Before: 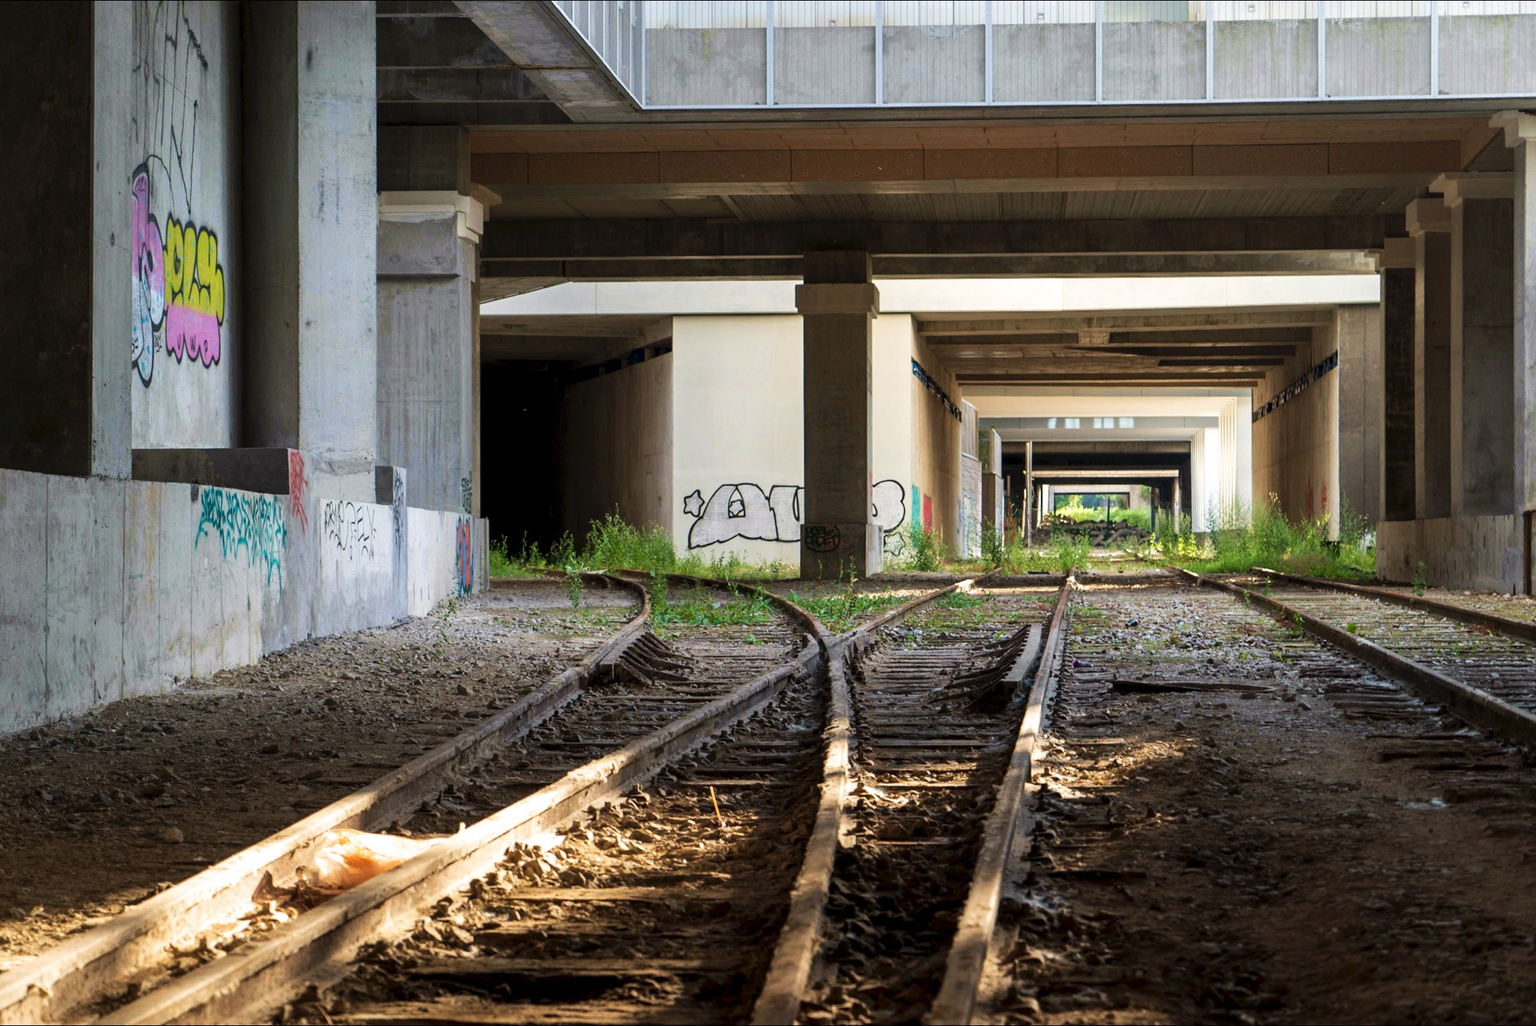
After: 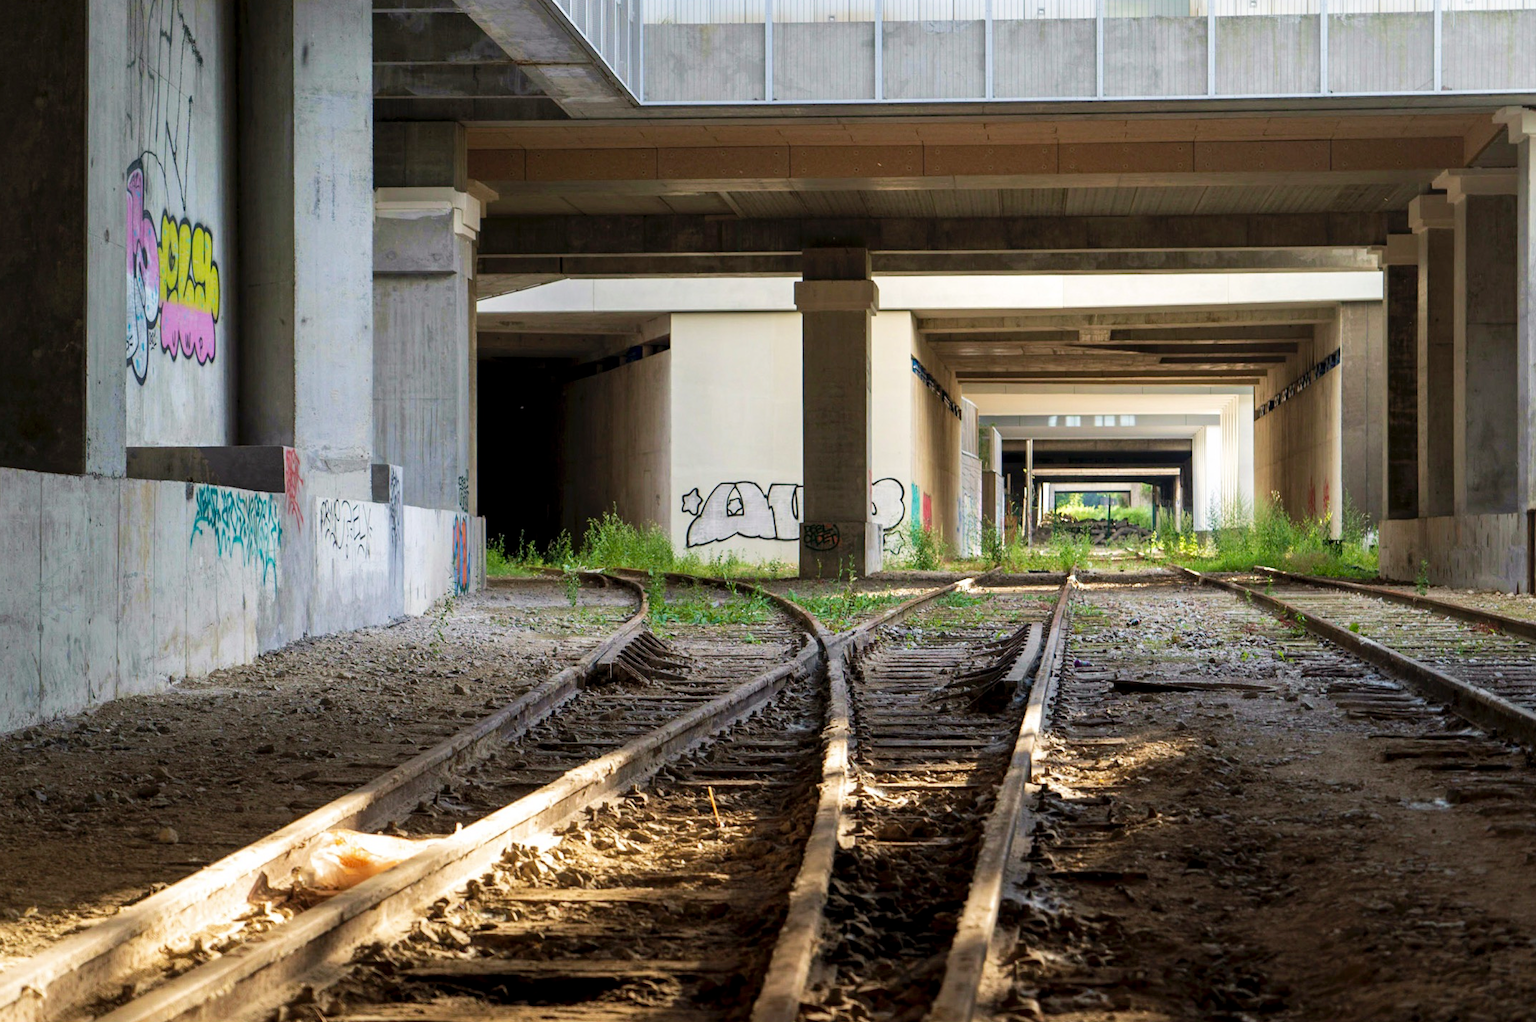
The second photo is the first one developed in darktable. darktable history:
shadows and highlights: shadows 24.91, highlights -24.37
crop: left 0.455%, top 0.537%, right 0.15%, bottom 0.432%
